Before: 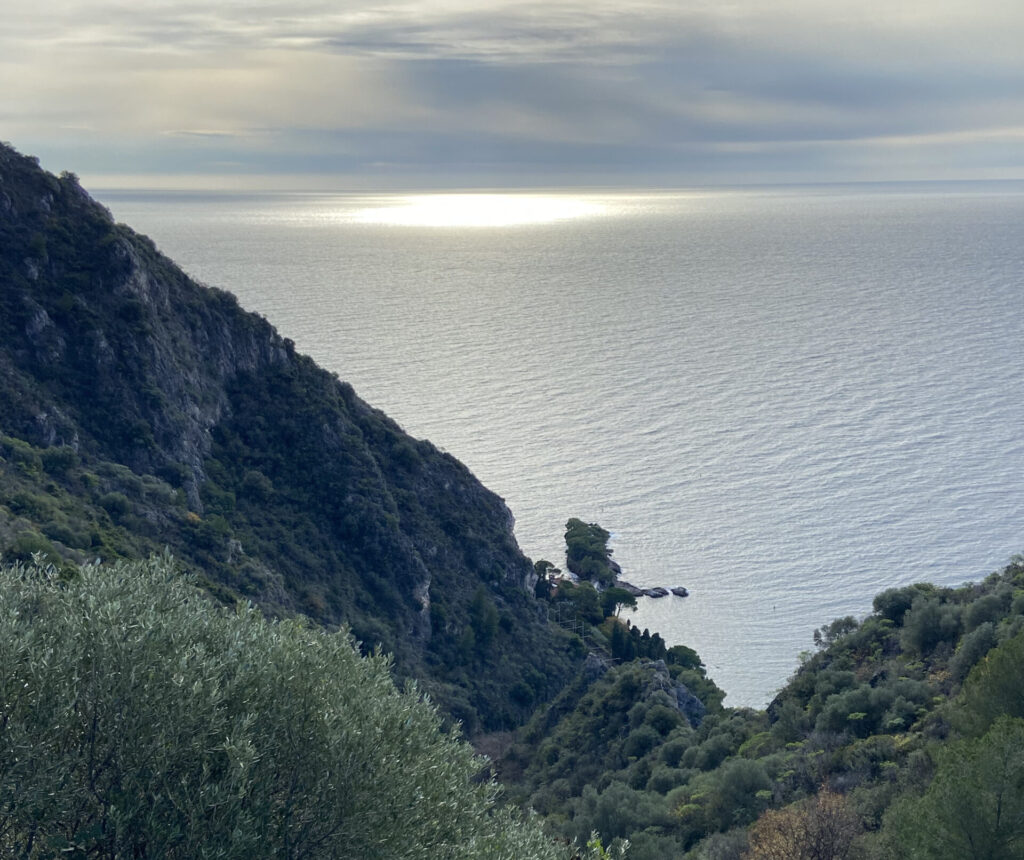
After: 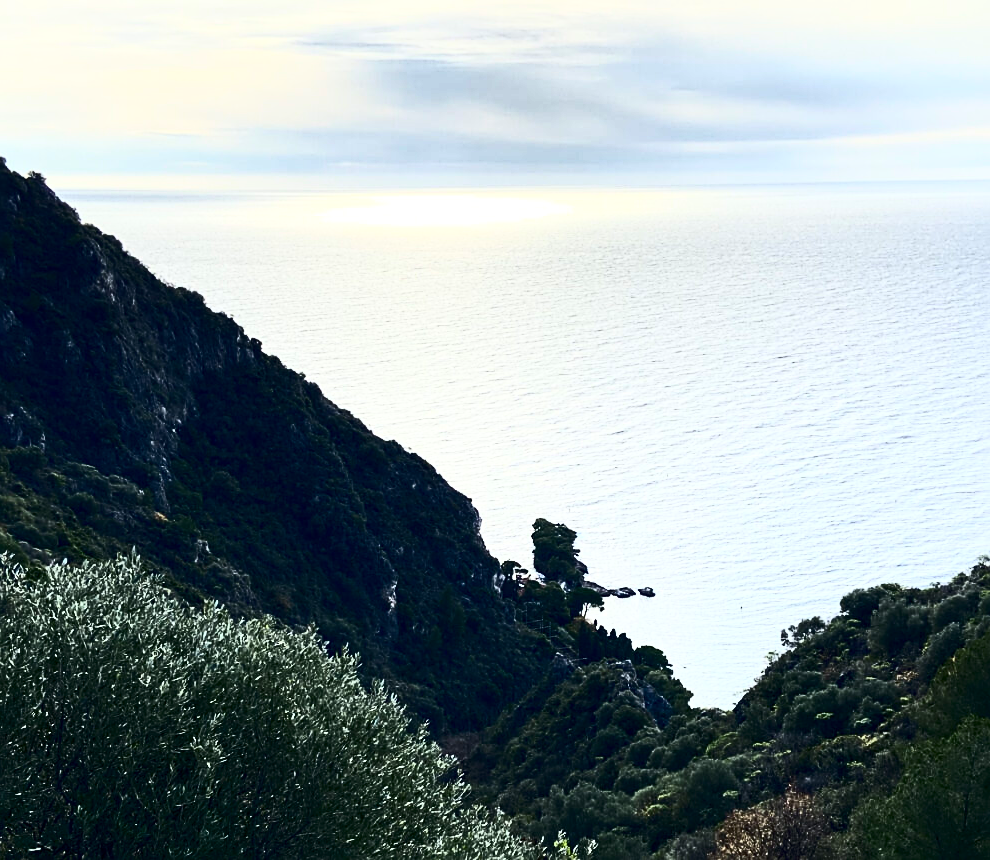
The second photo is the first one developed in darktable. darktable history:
sharpen: on, module defaults
contrast brightness saturation: contrast 0.934, brightness 0.203
crop and rotate: left 3.279%
local contrast: highlights 101%, shadows 100%, detail 120%, midtone range 0.2
